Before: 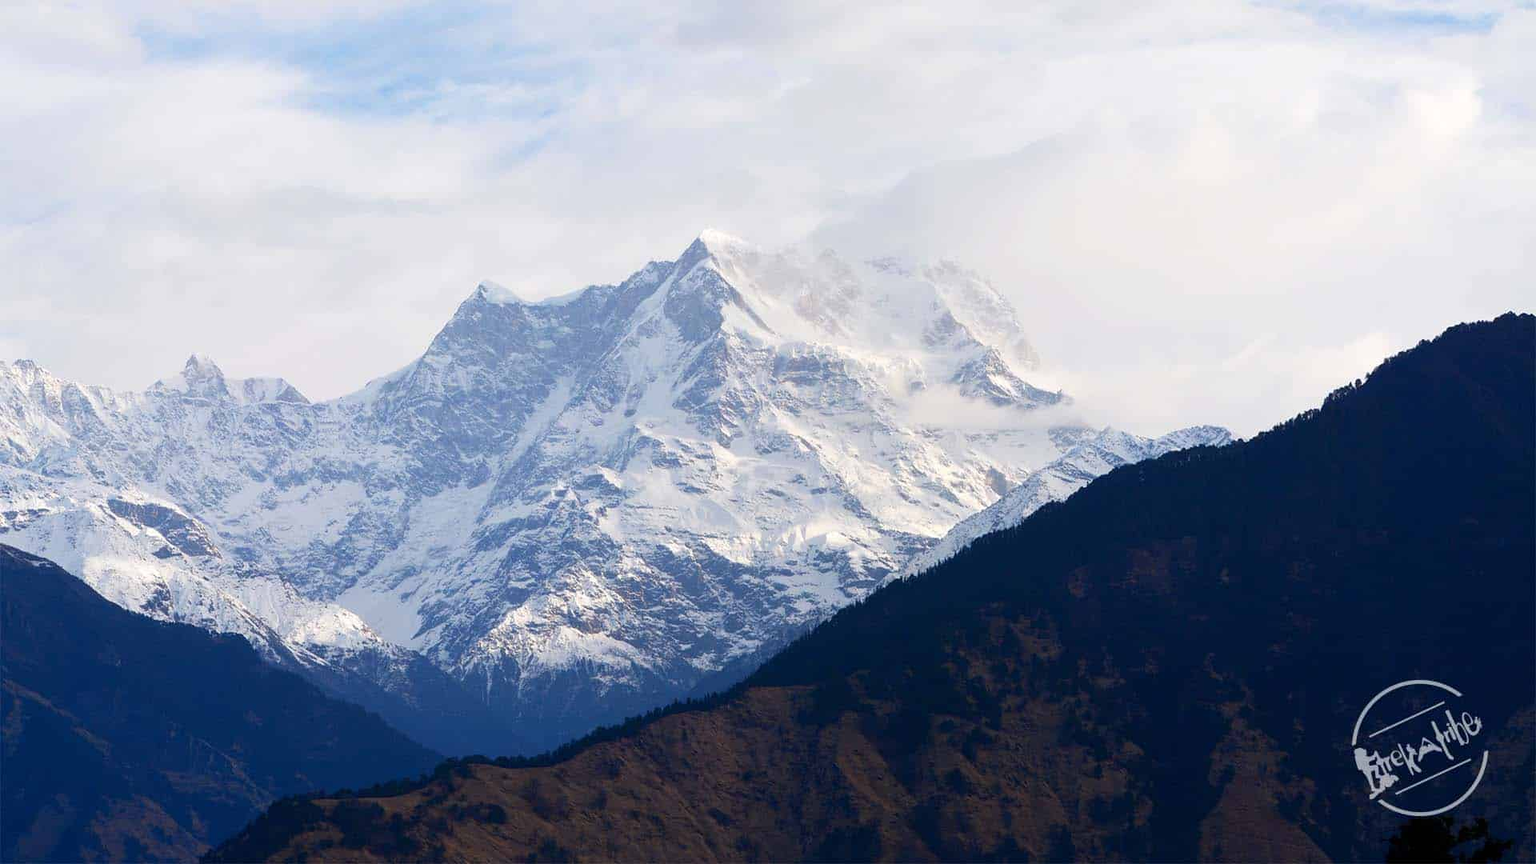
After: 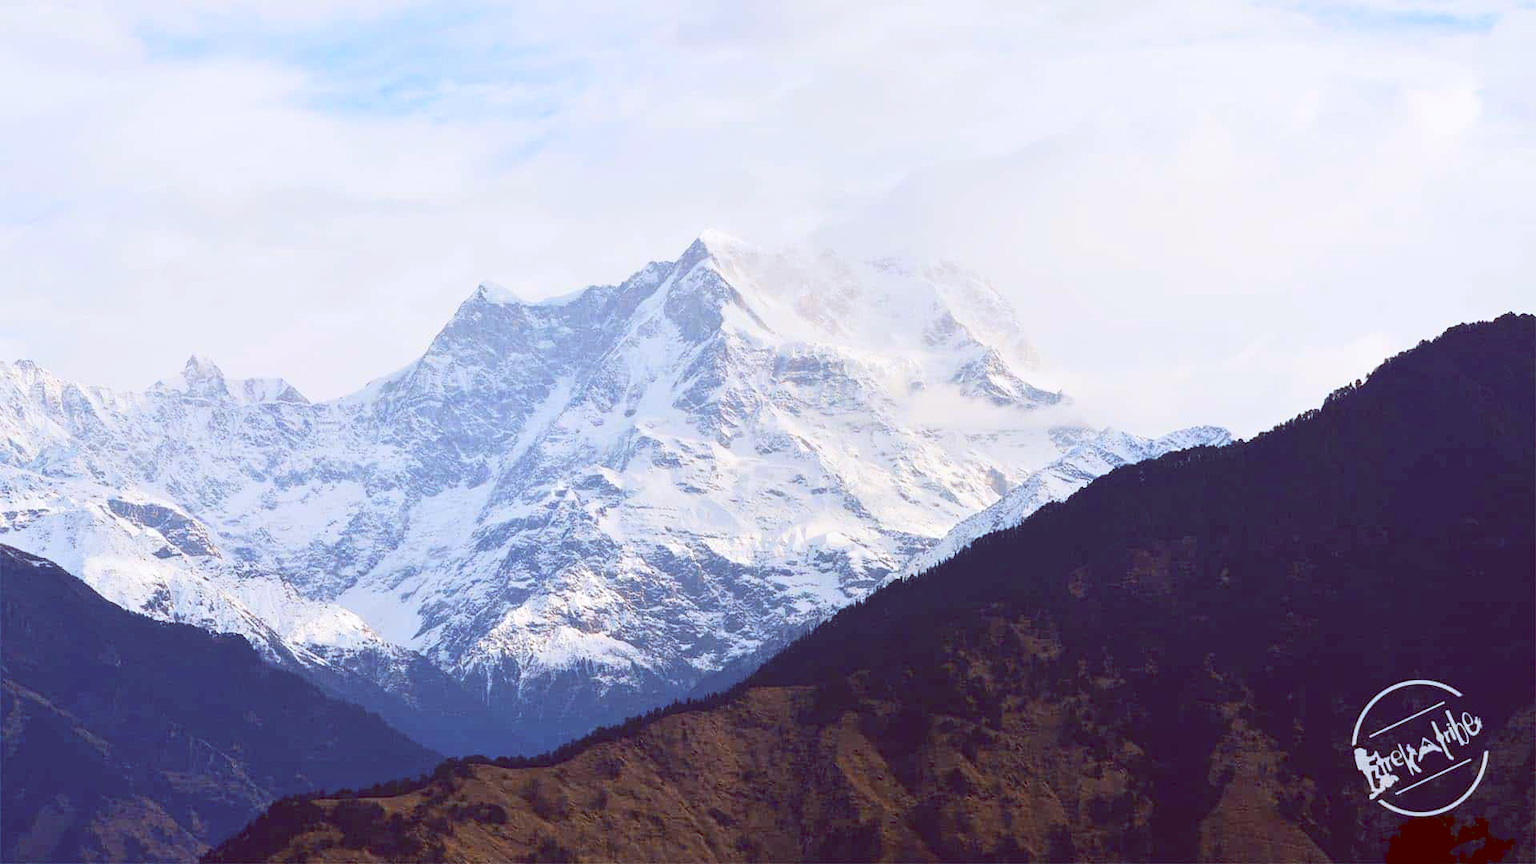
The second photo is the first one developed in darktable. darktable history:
tone curve: curves: ch0 [(0, 0.032) (0.181, 0.156) (0.751, 0.829) (1, 1)], color space Lab, linked channels, preserve colors none
color balance: lift [1, 1.011, 0.999, 0.989], gamma [1.109, 1.045, 1.039, 0.955], gain [0.917, 0.936, 0.952, 1.064], contrast 2.32%, contrast fulcrum 19%, output saturation 101%
tone equalizer: -8 EV 1 EV, -7 EV 1 EV, -6 EV 1 EV, -5 EV 1 EV, -4 EV 1 EV, -3 EV 0.75 EV, -2 EV 0.5 EV, -1 EV 0.25 EV
